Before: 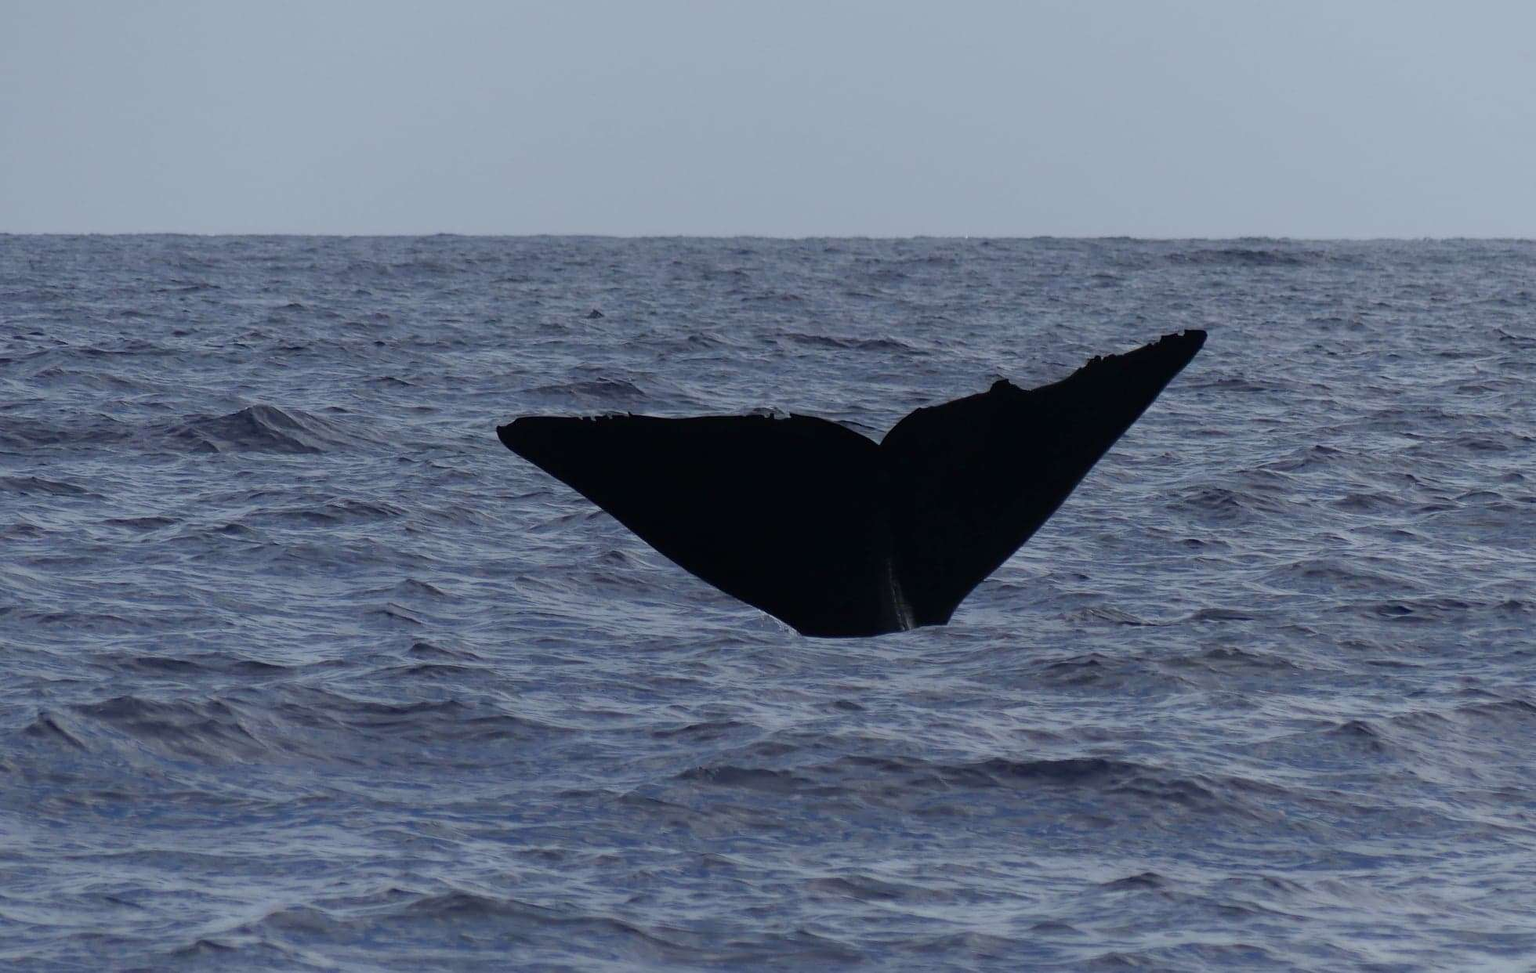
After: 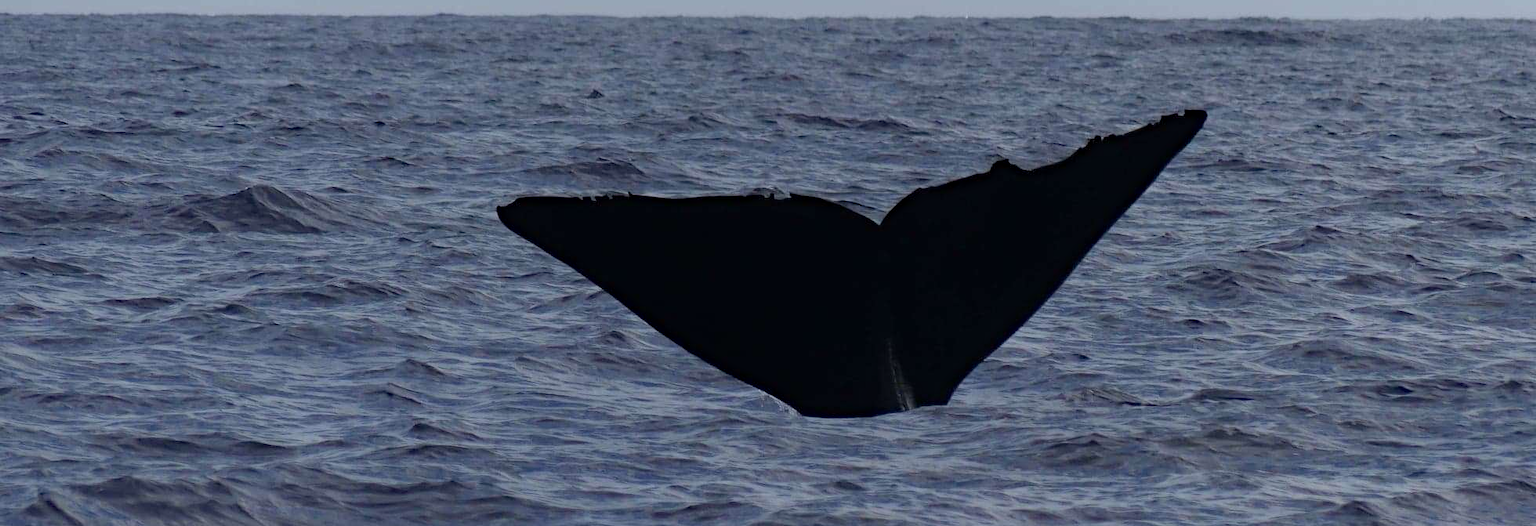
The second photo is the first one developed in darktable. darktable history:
haze removal: compatibility mode true, adaptive false
crop and rotate: top 22.684%, bottom 23.174%
